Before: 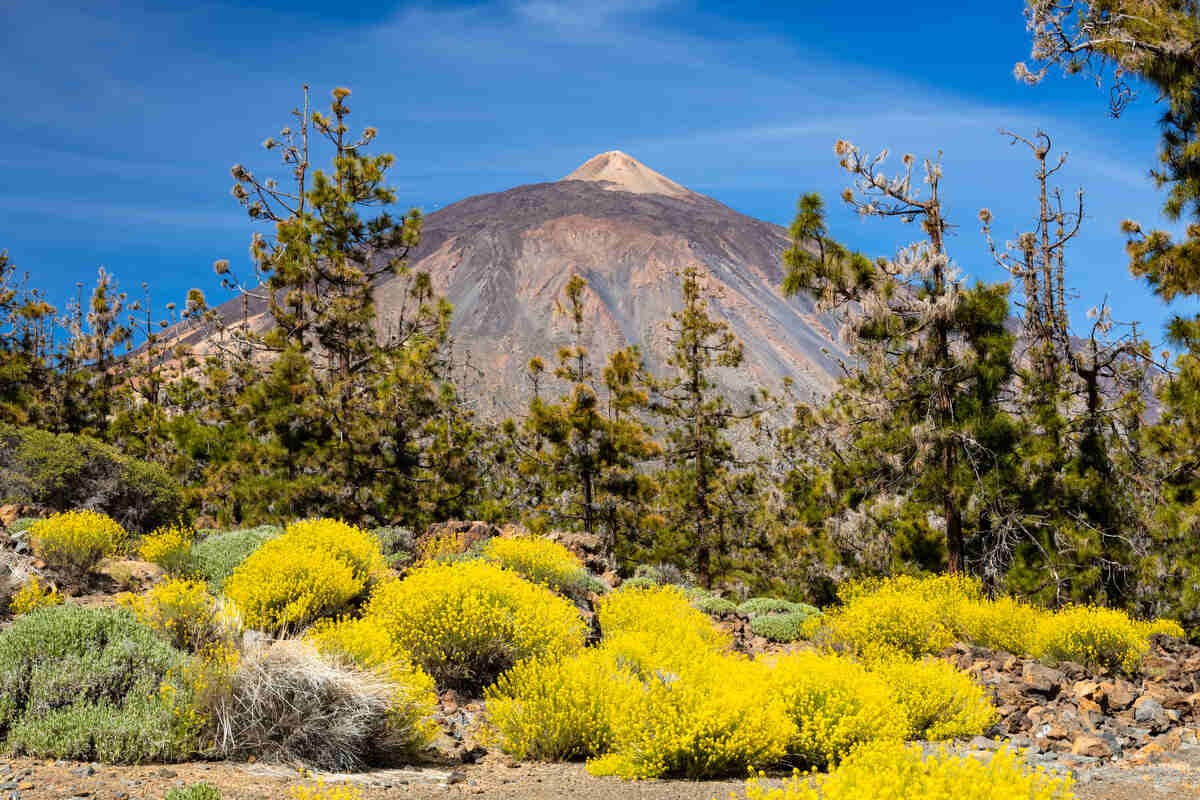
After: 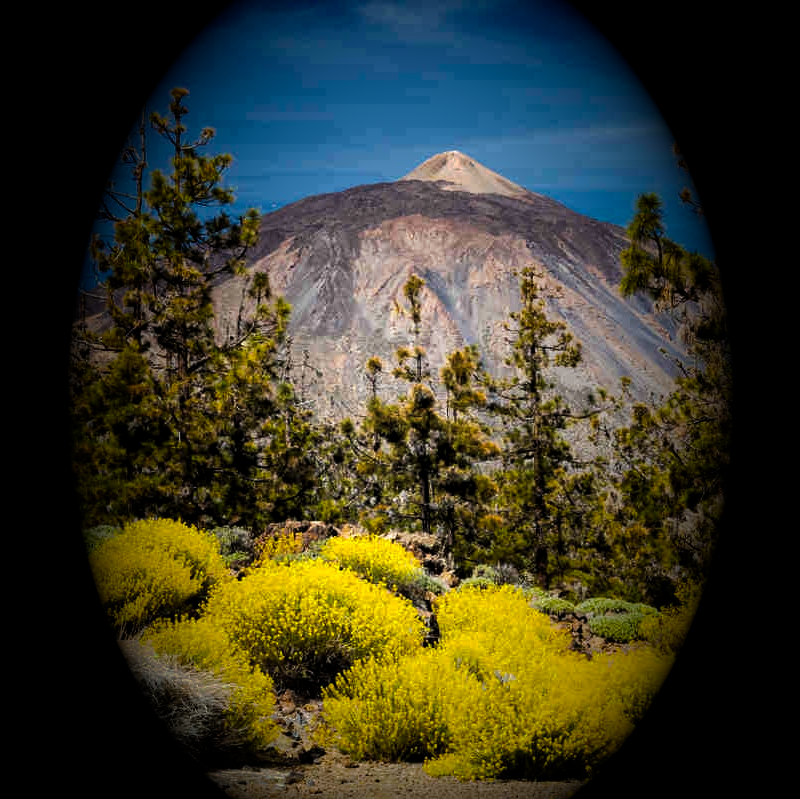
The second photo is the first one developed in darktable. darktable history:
levels: levels [0.044, 0.475, 0.791]
tone curve: curves: ch0 [(0, 0) (0.003, 0.003) (0.011, 0.011) (0.025, 0.025) (0.044, 0.044) (0.069, 0.068) (0.1, 0.098) (0.136, 0.134) (0.177, 0.175) (0.224, 0.221) (0.277, 0.273) (0.335, 0.33) (0.399, 0.393) (0.468, 0.461) (0.543, 0.534) (0.623, 0.614) (0.709, 0.69) (0.801, 0.752) (0.898, 0.835) (1, 1)], preserve colors none
vignetting: fall-off start 15.9%, fall-off radius 100%, brightness -1, saturation 0.5, width/height ratio 0.719
crop and rotate: left 13.537%, right 19.796%
